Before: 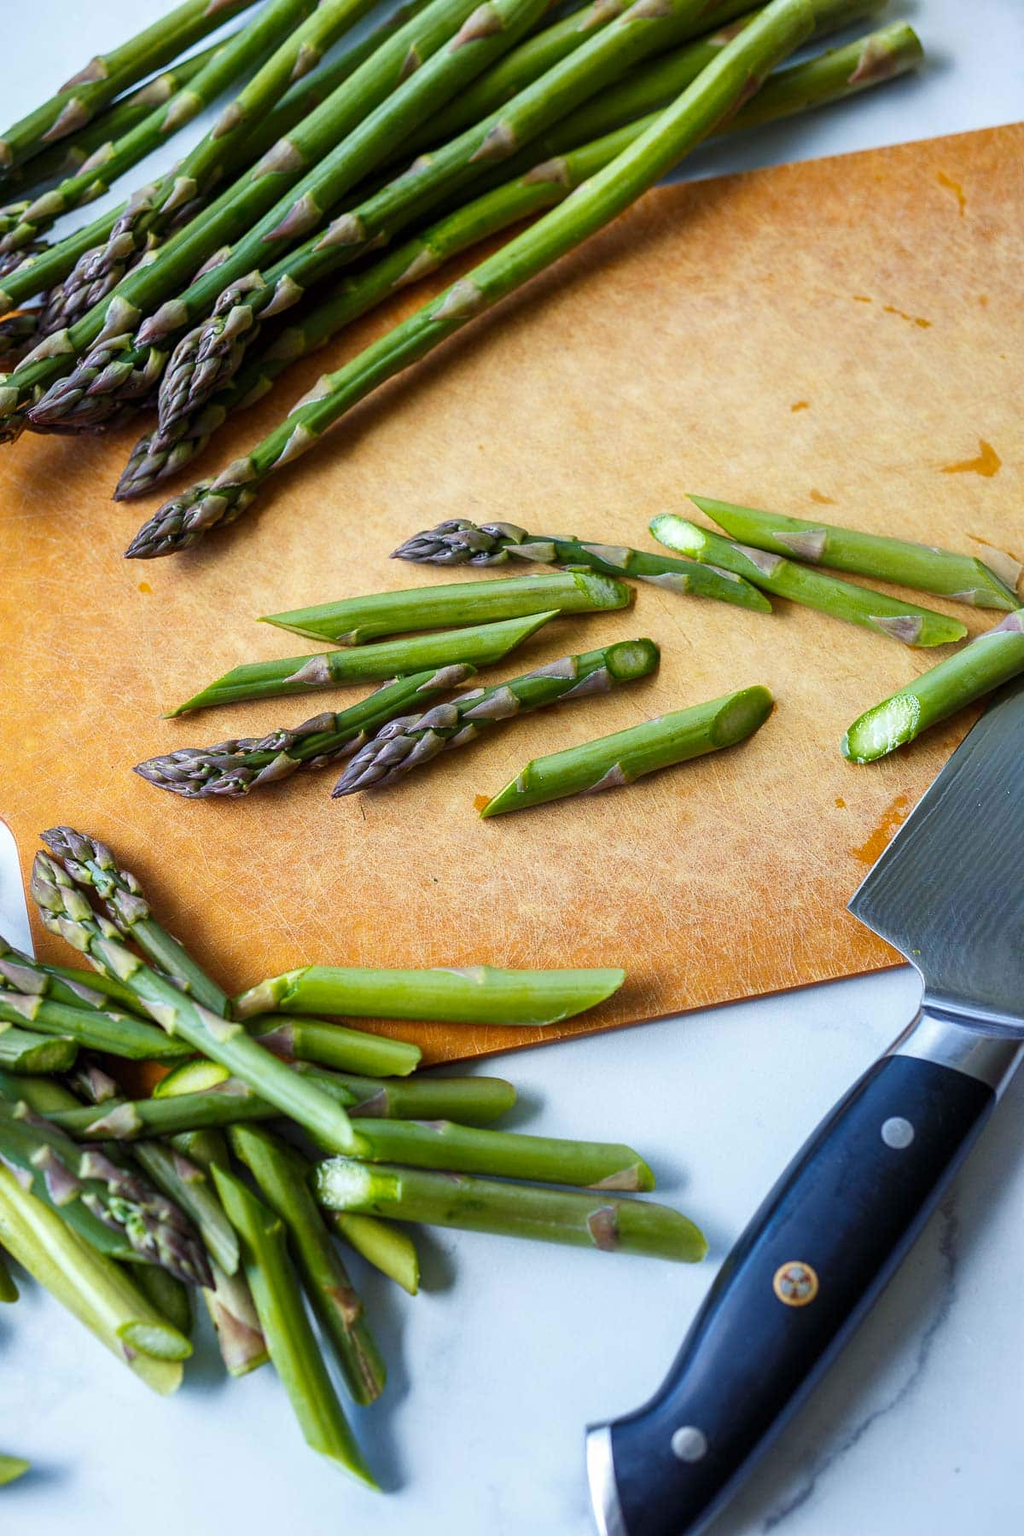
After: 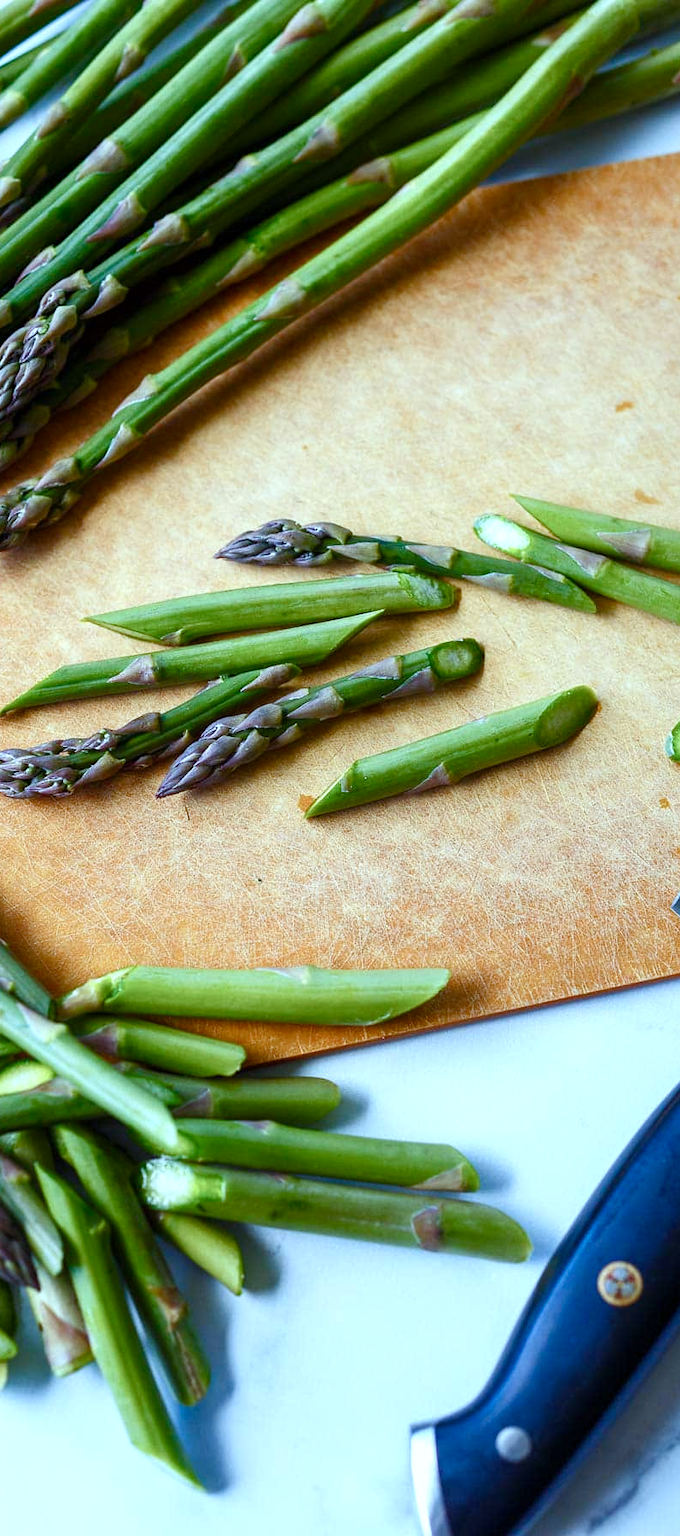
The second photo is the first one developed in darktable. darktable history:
color calibration: illuminant custom, x 0.372, y 0.383, temperature 4279.98 K
crop: left 17.229%, right 16.251%
color balance rgb: shadows lift › chroma 0.885%, shadows lift › hue 109.99°, power › hue 208.52°, highlights gain › luminance 19.71%, highlights gain › chroma 2.696%, highlights gain › hue 176.86°, perceptual saturation grading › global saturation 20%, perceptual saturation grading › highlights -49.831%, perceptual saturation grading › shadows 24.14%
